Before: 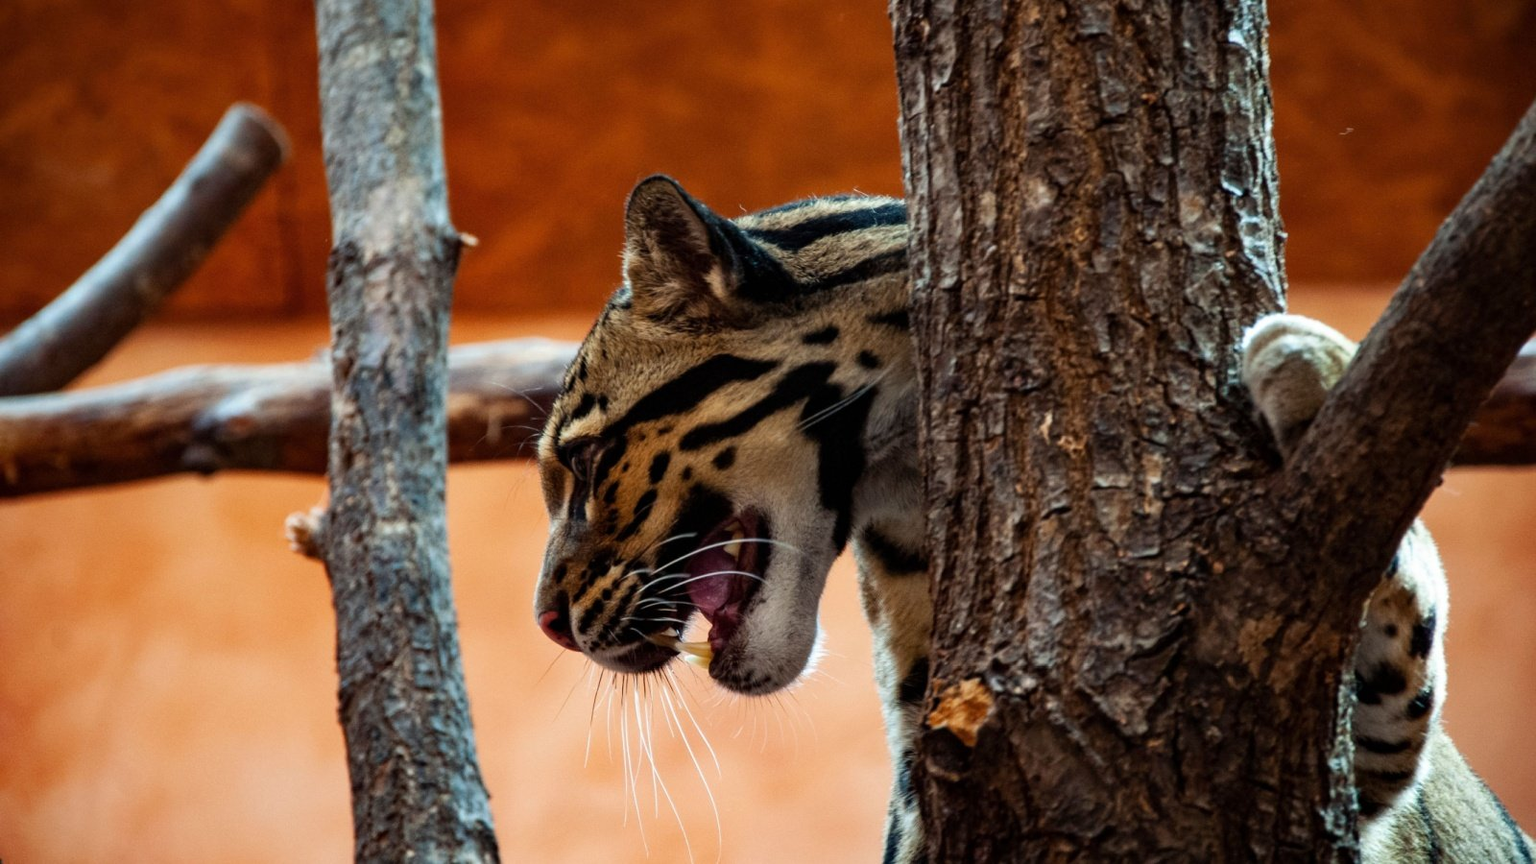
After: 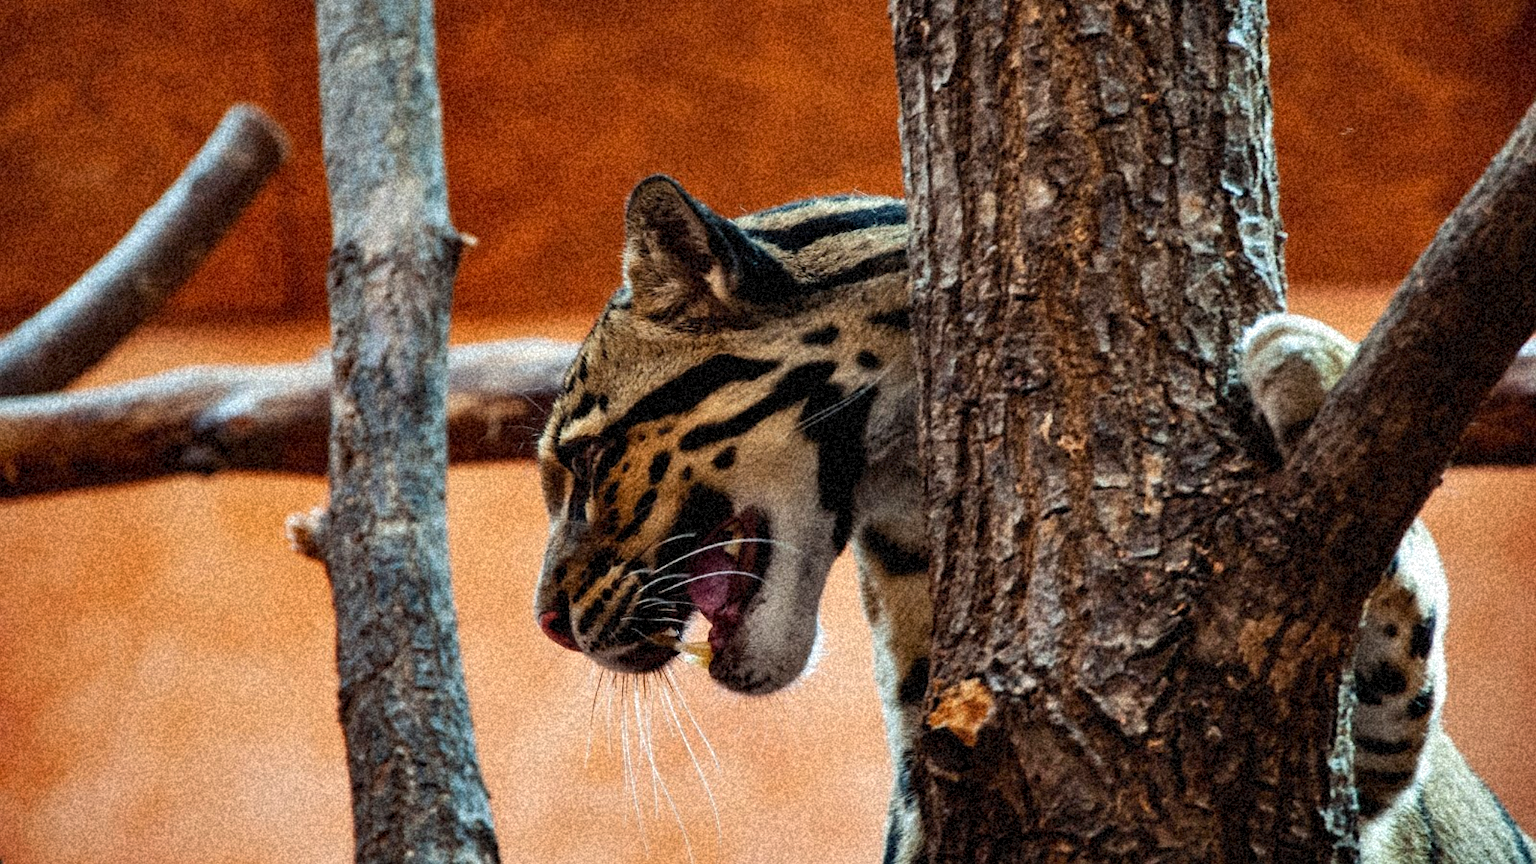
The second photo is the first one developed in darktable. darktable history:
shadows and highlights: low approximation 0.01, soften with gaussian
grain: coarseness 46.9 ISO, strength 50.21%, mid-tones bias 0%
